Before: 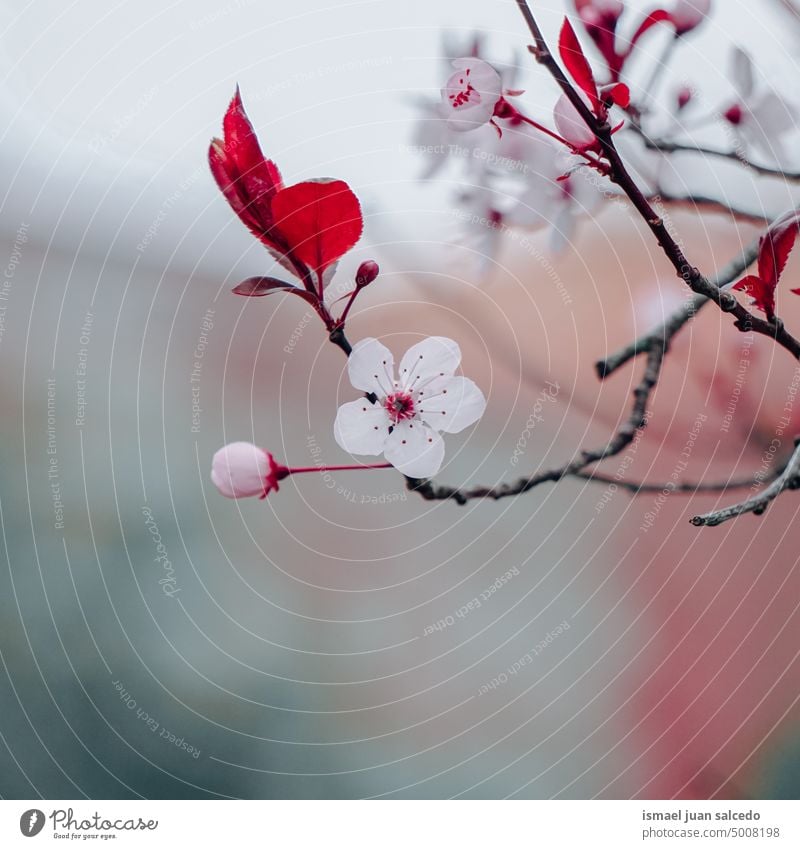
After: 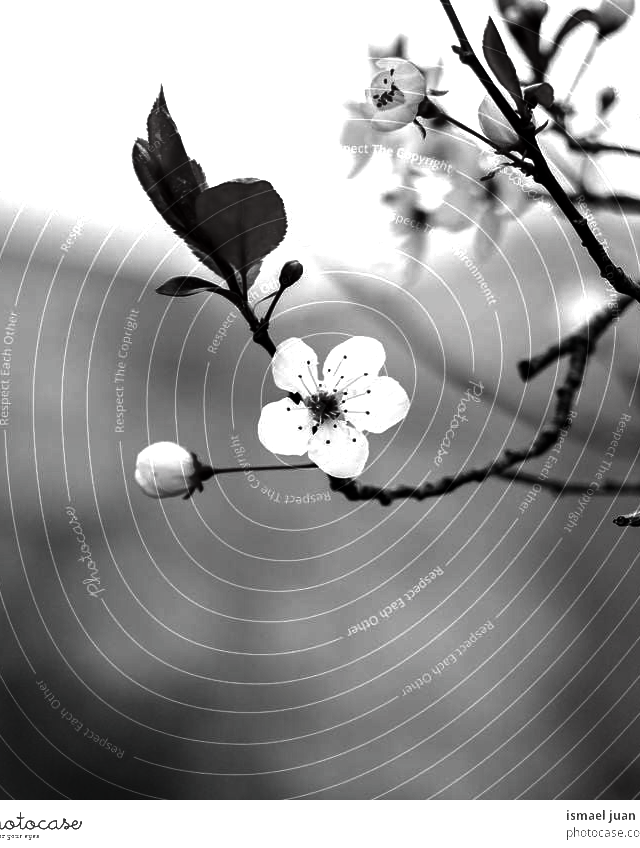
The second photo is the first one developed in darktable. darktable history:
exposure: black level correction 0, exposure 0.898 EV, compensate highlight preservation false
contrast brightness saturation: contrast 0.019, brightness -0.982, saturation -0.983
crop and rotate: left 9.605%, right 10.301%
